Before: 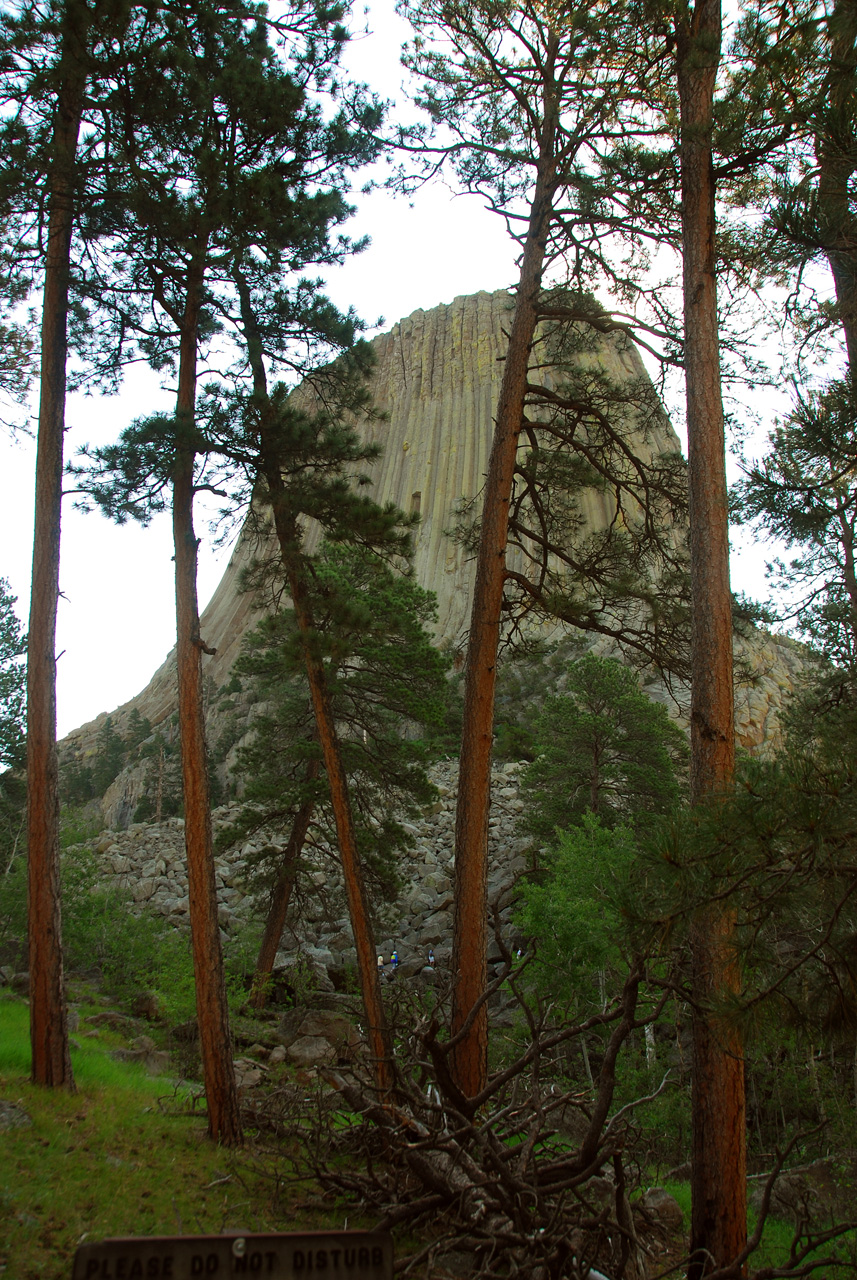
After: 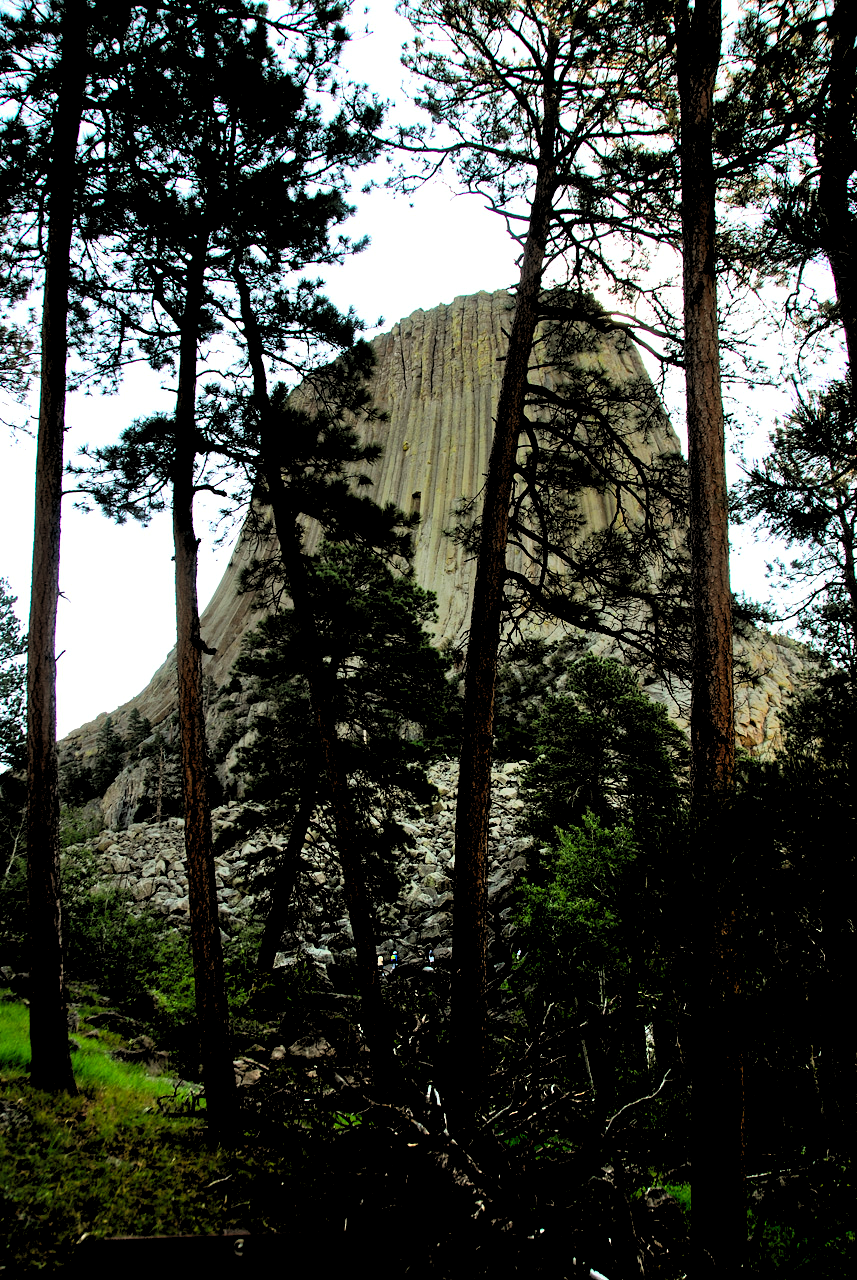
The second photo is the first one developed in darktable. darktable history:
shadows and highlights: low approximation 0.01, soften with gaussian
haze removal: strength 0.29, distance 0.25, compatibility mode true, adaptive false
tone equalizer: -8 EV -0.417 EV, -7 EV -0.389 EV, -6 EV -0.333 EV, -5 EV -0.222 EV, -3 EV 0.222 EV, -2 EV 0.333 EV, -1 EV 0.389 EV, +0 EV 0.417 EV, edges refinement/feathering 500, mask exposure compensation -1.57 EV, preserve details no
rgb levels: levels [[0.034, 0.472, 0.904], [0, 0.5, 1], [0, 0.5, 1]]
